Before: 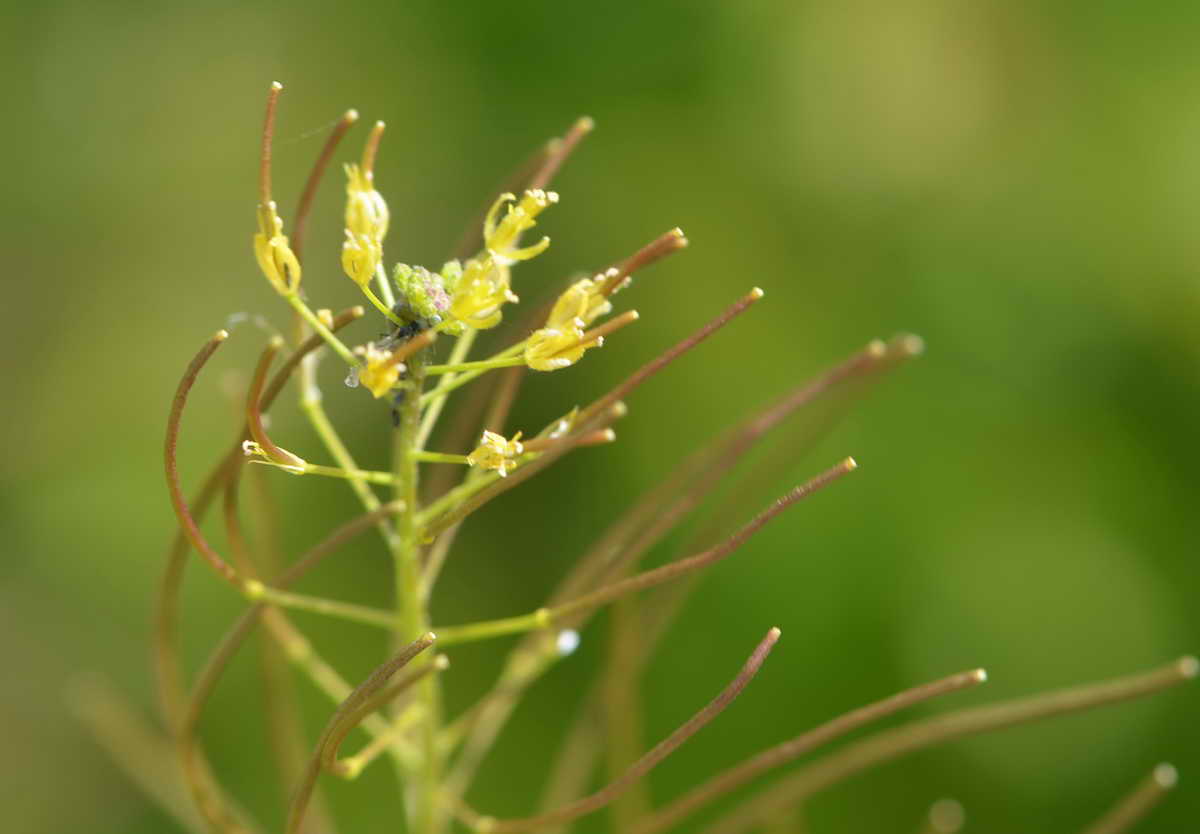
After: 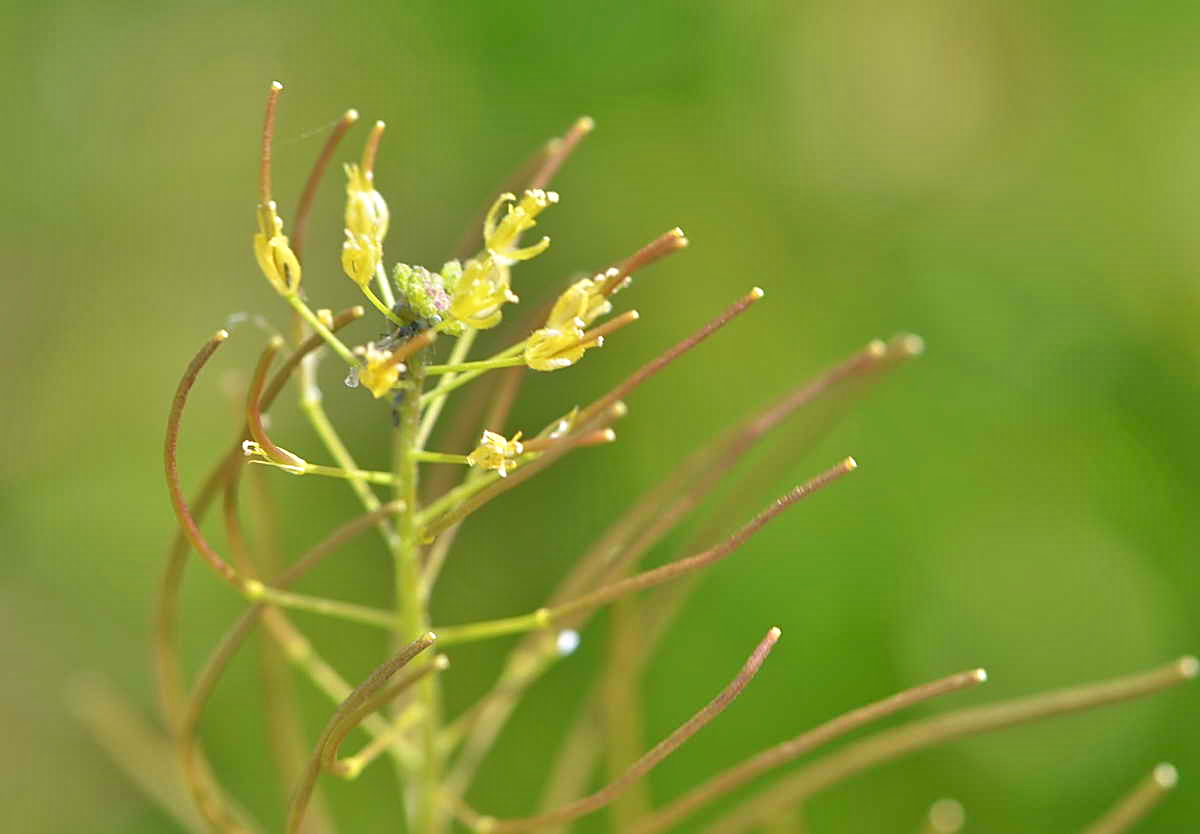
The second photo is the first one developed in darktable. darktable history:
tone equalizer: -7 EV 0.156 EV, -6 EV 0.617 EV, -5 EV 1.11 EV, -4 EV 1.36 EV, -3 EV 1.15 EV, -2 EV 0.6 EV, -1 EV 0.157 EV
color calibration: illuminant custom, x 0.349, y 0.364, temperature 4959.47 K, gamut compression 0.995
sharpen: on, module defaults
